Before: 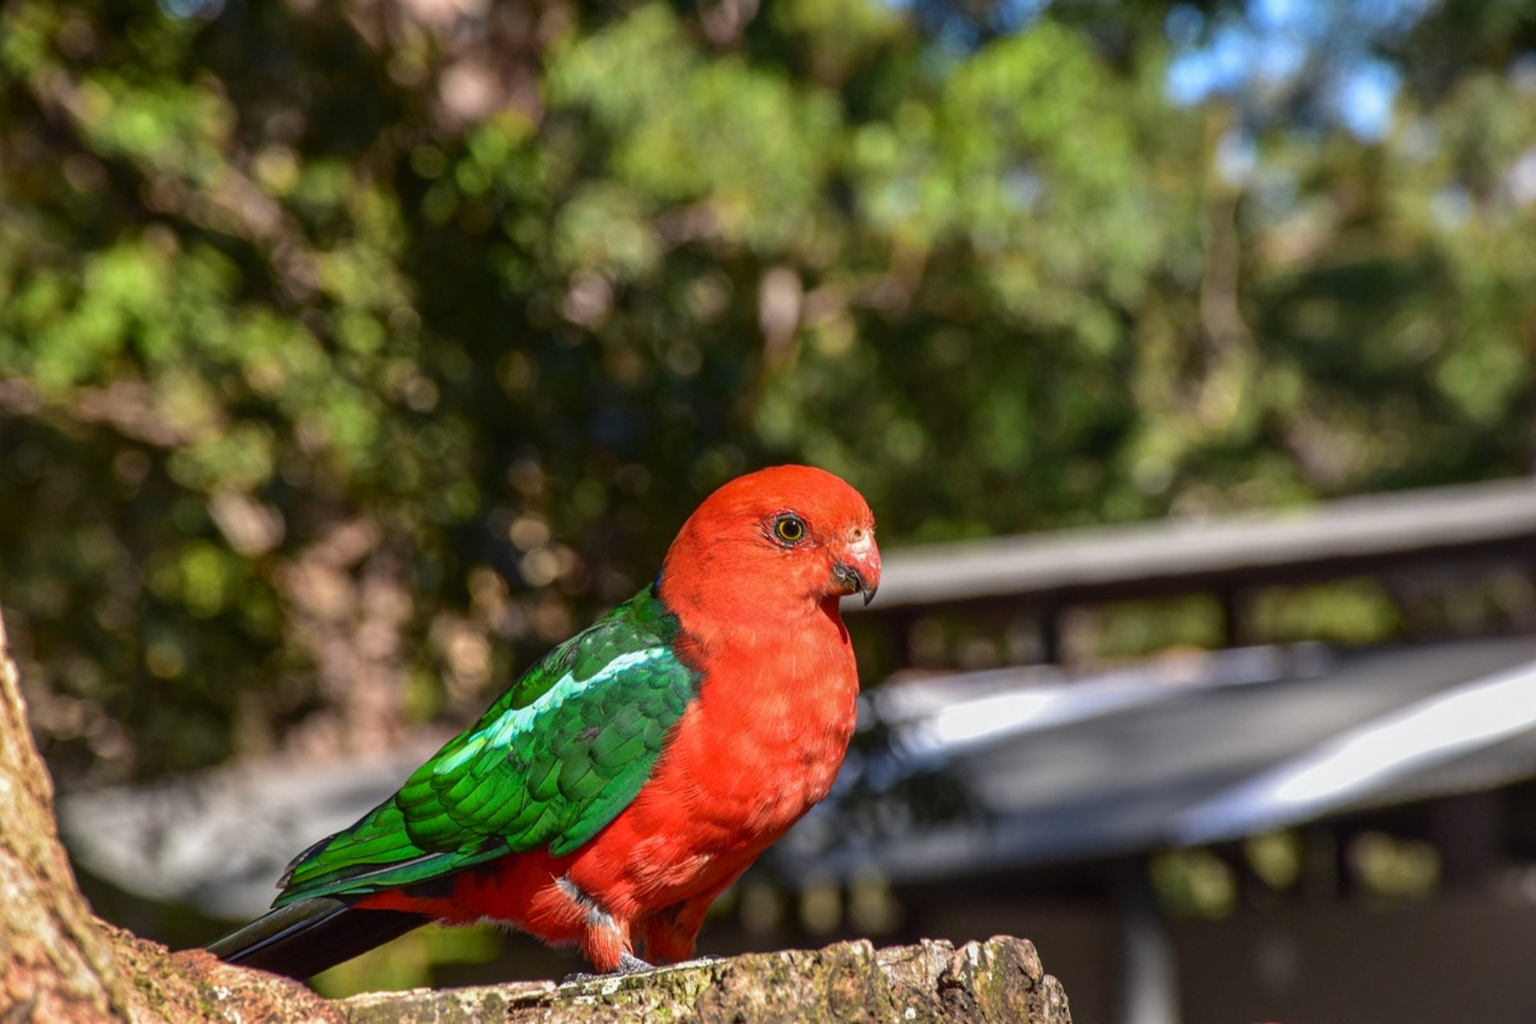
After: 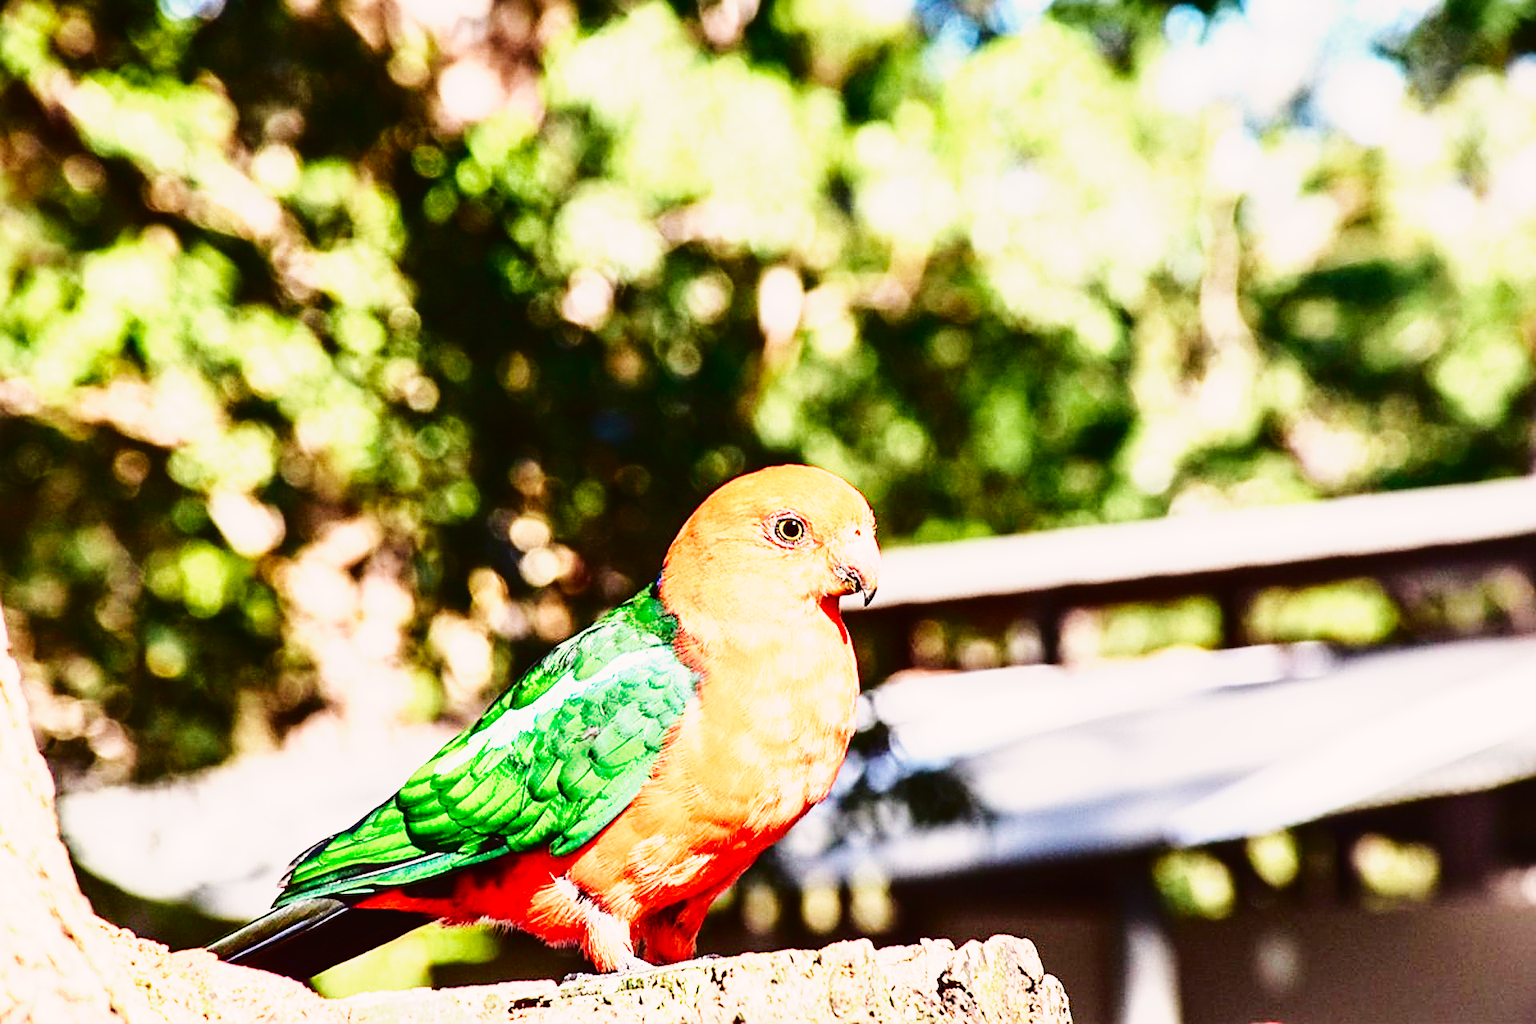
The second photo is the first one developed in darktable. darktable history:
tone equalizer: -8 EV -1.11 EV, -7 EV -1.04 EV, -6 EV -0.85 EV, -5 EV -0.565 EV, -3 EV 0.609 EV, -2 EV 0.884 EV, -1 EV 0.988 EV, +0 EV 1.06 EV, edges refinement/feathering 500, mask exposure compensation -1.57 EV, preserve details no
base curve: curves: ch0 [(0, 0.003) (0.001, 0.002) (0.006, 0.004) (0.02, 0.022) (0.048, 0.086) (0.094, 0.234) (0.162, 0.431) (0.258, 0.629) (0.385, 0.8) (0.548, 0.918) (0.751, 0.988) (1, 1)], preserve colors none
exposure: black level correction 0, exposure 1.199 EV, compensate highlight preservation false
tone curve: curves: ch0 [(0, 0.013) (0.175, 0.11) (0.337, 0.304) (0.498, 0.485) (0.78, 0.742) (0.993, 0.954)]; ch1 [(0, 0) (0.294, 0.184) (0.359, 0.34) (0.362, 0.35) (0.43, 0.41) (0.469, 0.463) (0.495, 0.502) (0.54, 0.563) (0.612, 0.641) (1, 1)]; ch2 [(0, 0) (0.44, 0.437) (0.495, 0.502) (0.524, 0.534) (0.557, 0.56) (0.634, 0.654) (0.728, 0.722) (1, 1)], color space Lab, independent channels, preserve colors none
sharpen: on, module defaults
